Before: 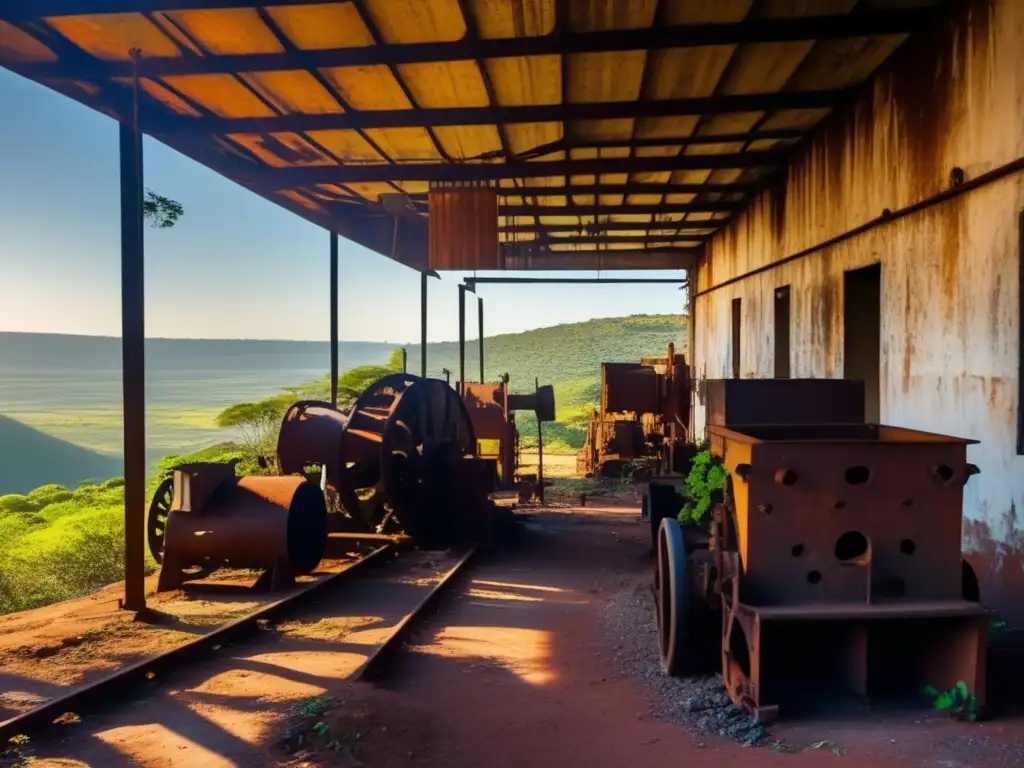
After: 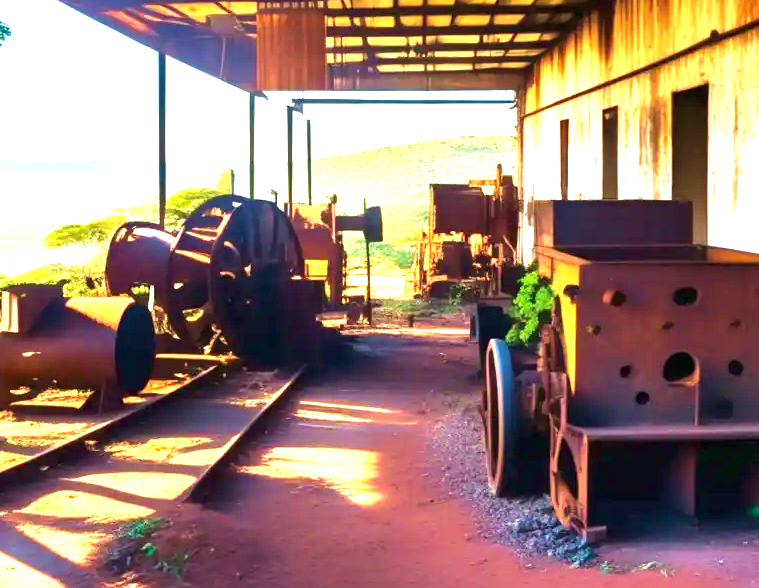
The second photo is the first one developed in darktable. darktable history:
exposure: black level correction 0, exposure 2.137 EV, compensate exposure bias true
crop: left 16.862%, top 23.31%, right 8.957%
velvia: strength 55.56%
color correction: highlights b* 2.94
